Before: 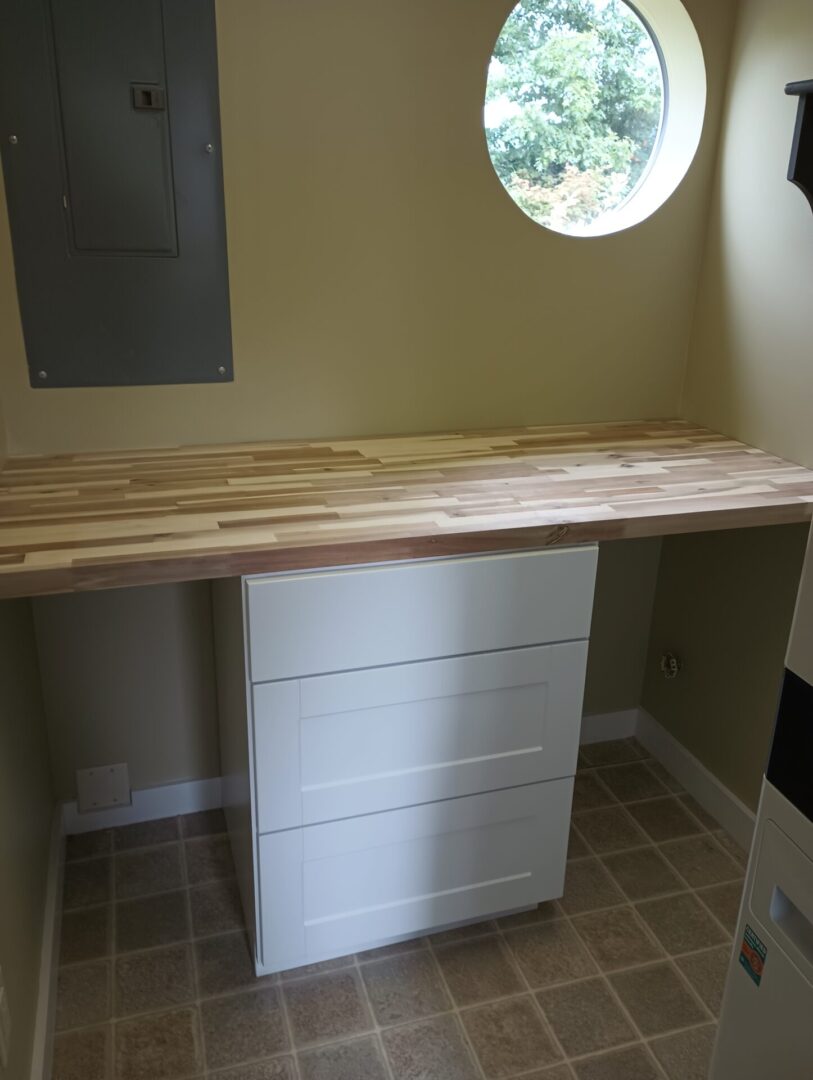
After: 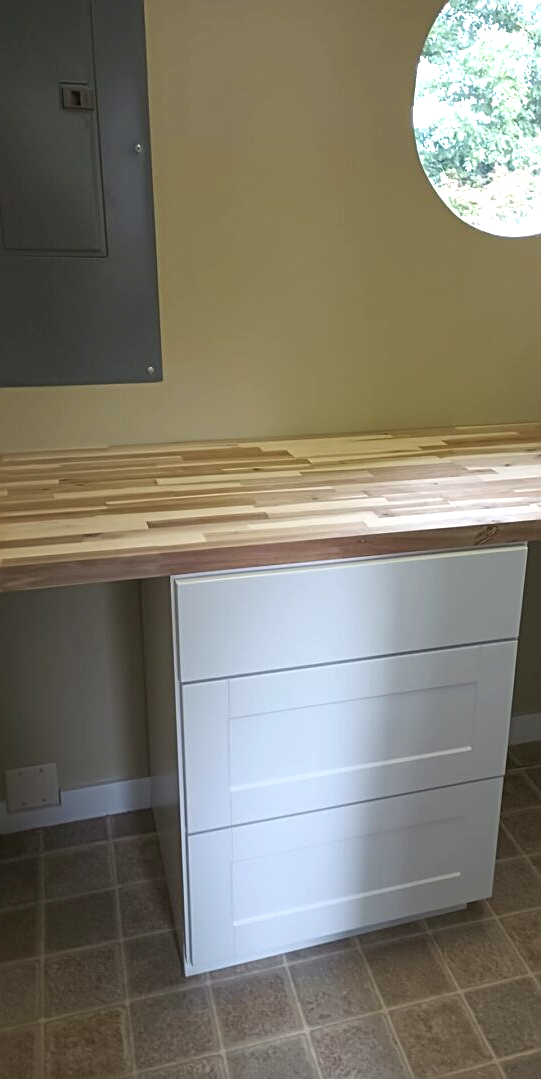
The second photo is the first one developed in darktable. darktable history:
crop and rotate: left 8.786%, right 24.548%
exposure: black level correction 0, exposure 0.5 EV, compensate highlight preservation false
sharpen: on, module defaults
